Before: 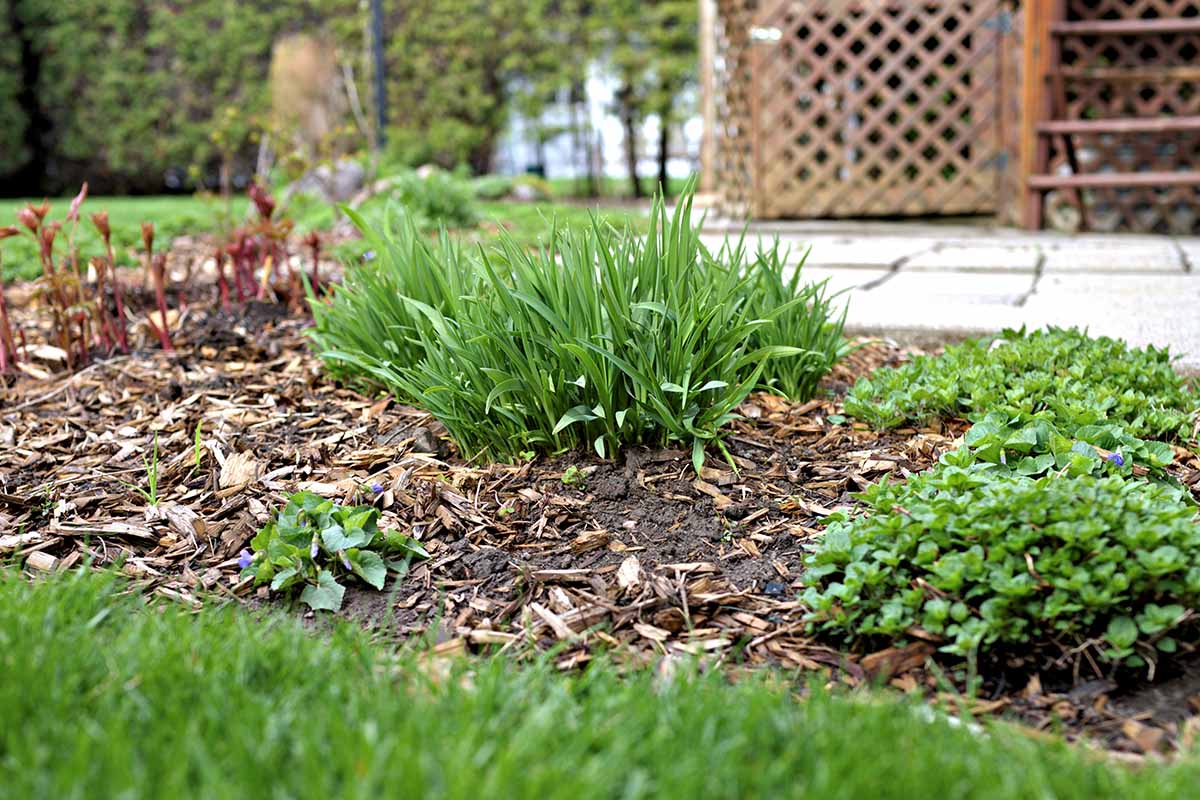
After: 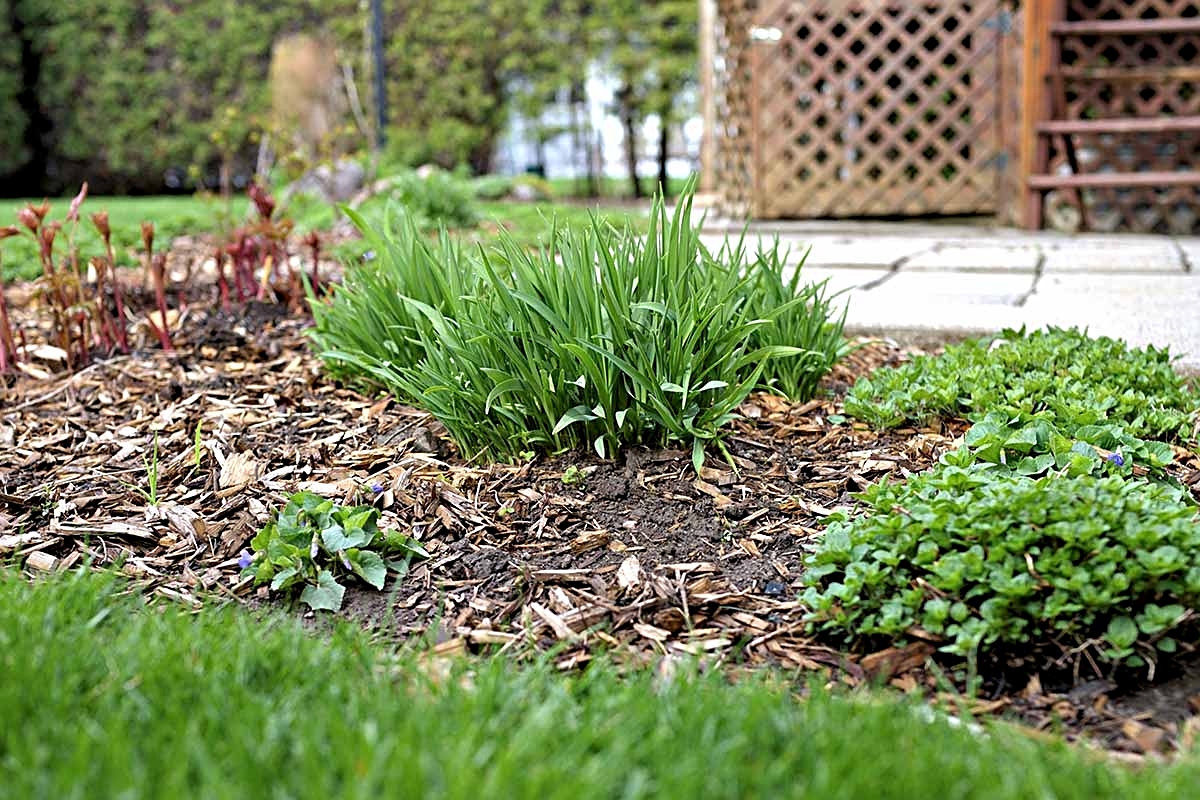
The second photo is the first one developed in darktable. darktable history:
exposure: black level correction 0.001, compensate highlight preservation false
sharpen: on, module defaults
